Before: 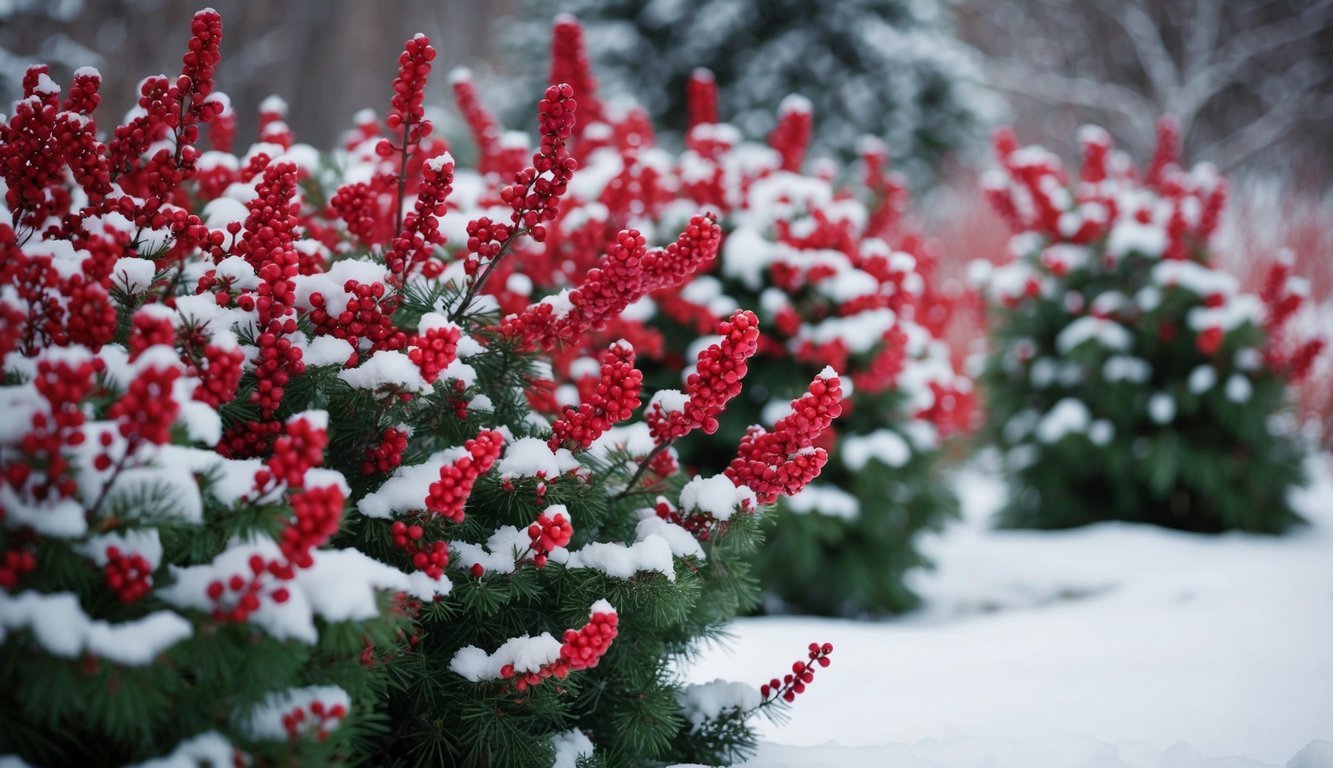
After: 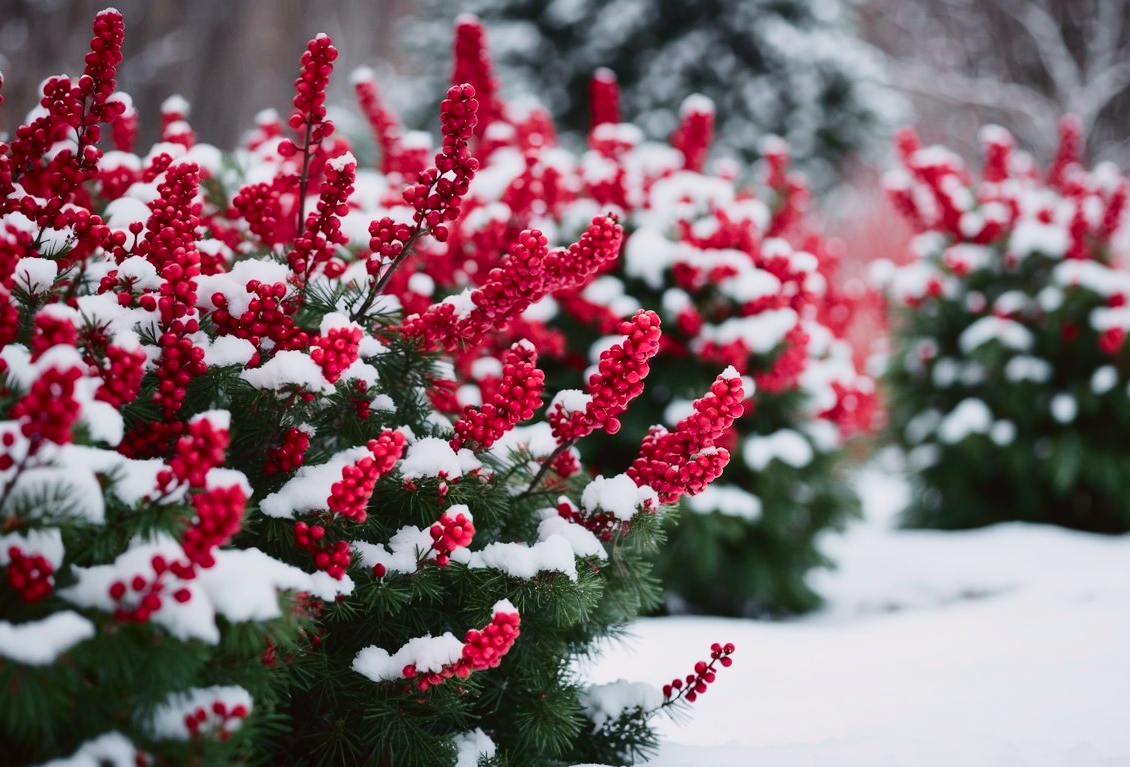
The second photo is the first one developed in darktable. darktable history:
tone curve: curves: ch0 [(0, 0.019) (0.204, 0.162) (0.491, 0.519) (0.748, 0.765) (1, 0.919)]; ch1 [(0, 0) (0.179, 0.173) (0.322, 0.32) (0.442, 0.447) (0.496, 0.504) (0.566, 0.585) (0.761, 0.803) (1, 1)]; ch2 [(0, 0) (0.434, 0.447) (0.483, 0.487) (0.555, 0.563) (0.697, 0.68) (1, 1)], color space Lab, independent channels, preserve colors none
crop: left 7.369%, right 7.807%
shadows and highlights: shadows -12.1, white point adjustment 3.95, highlights 27.15
